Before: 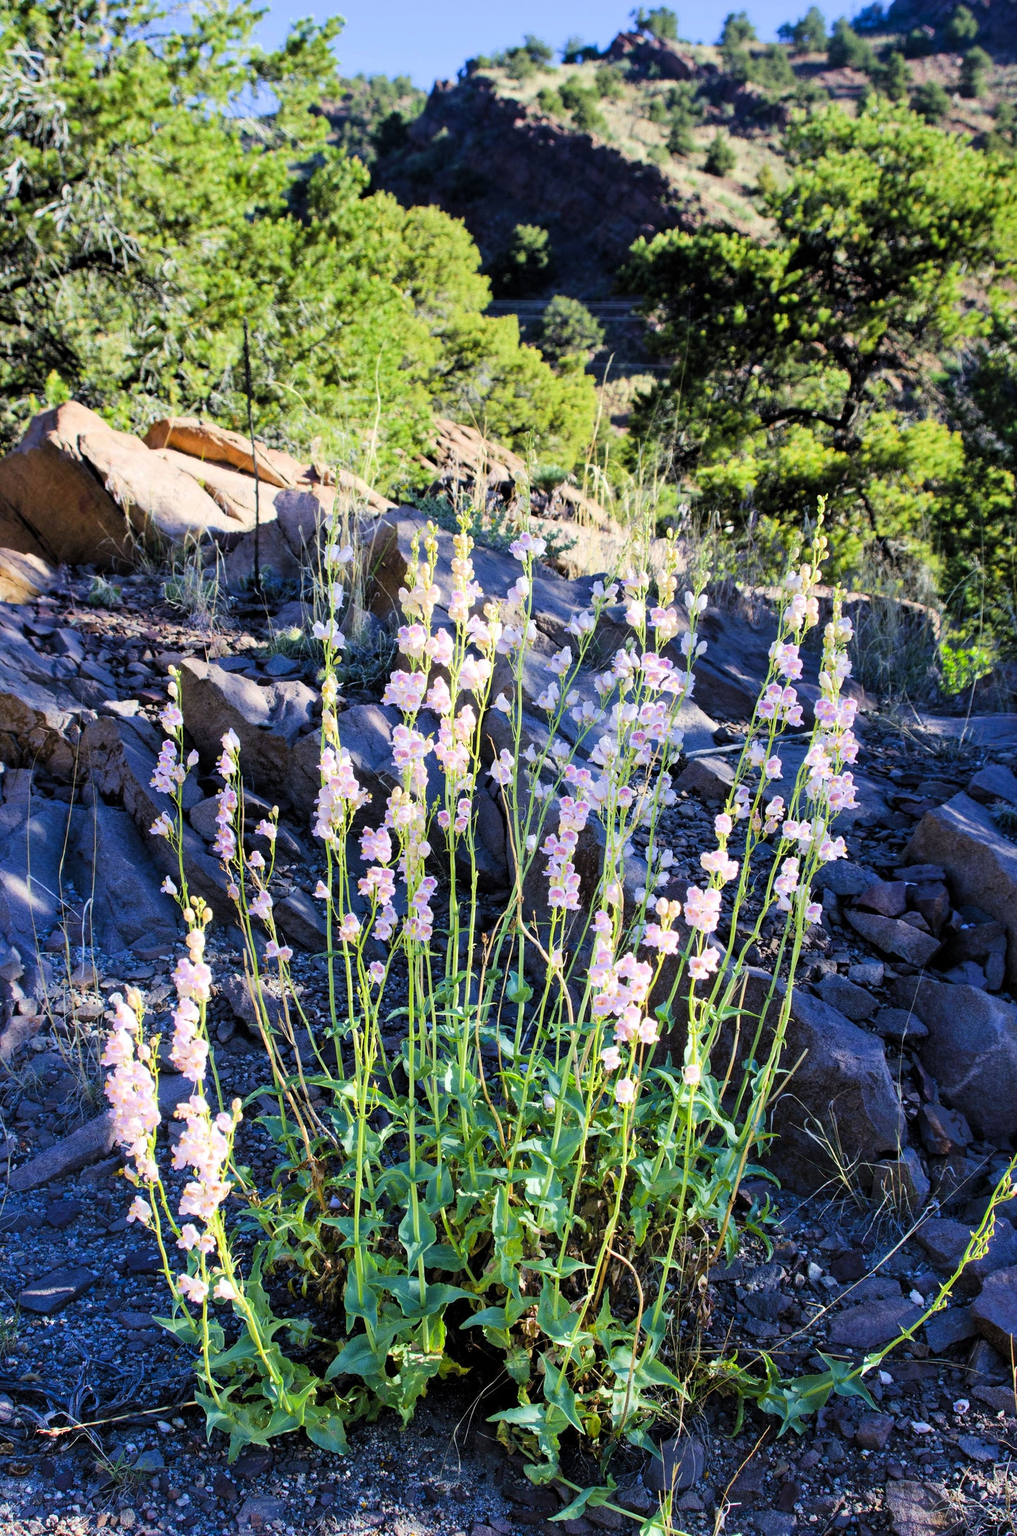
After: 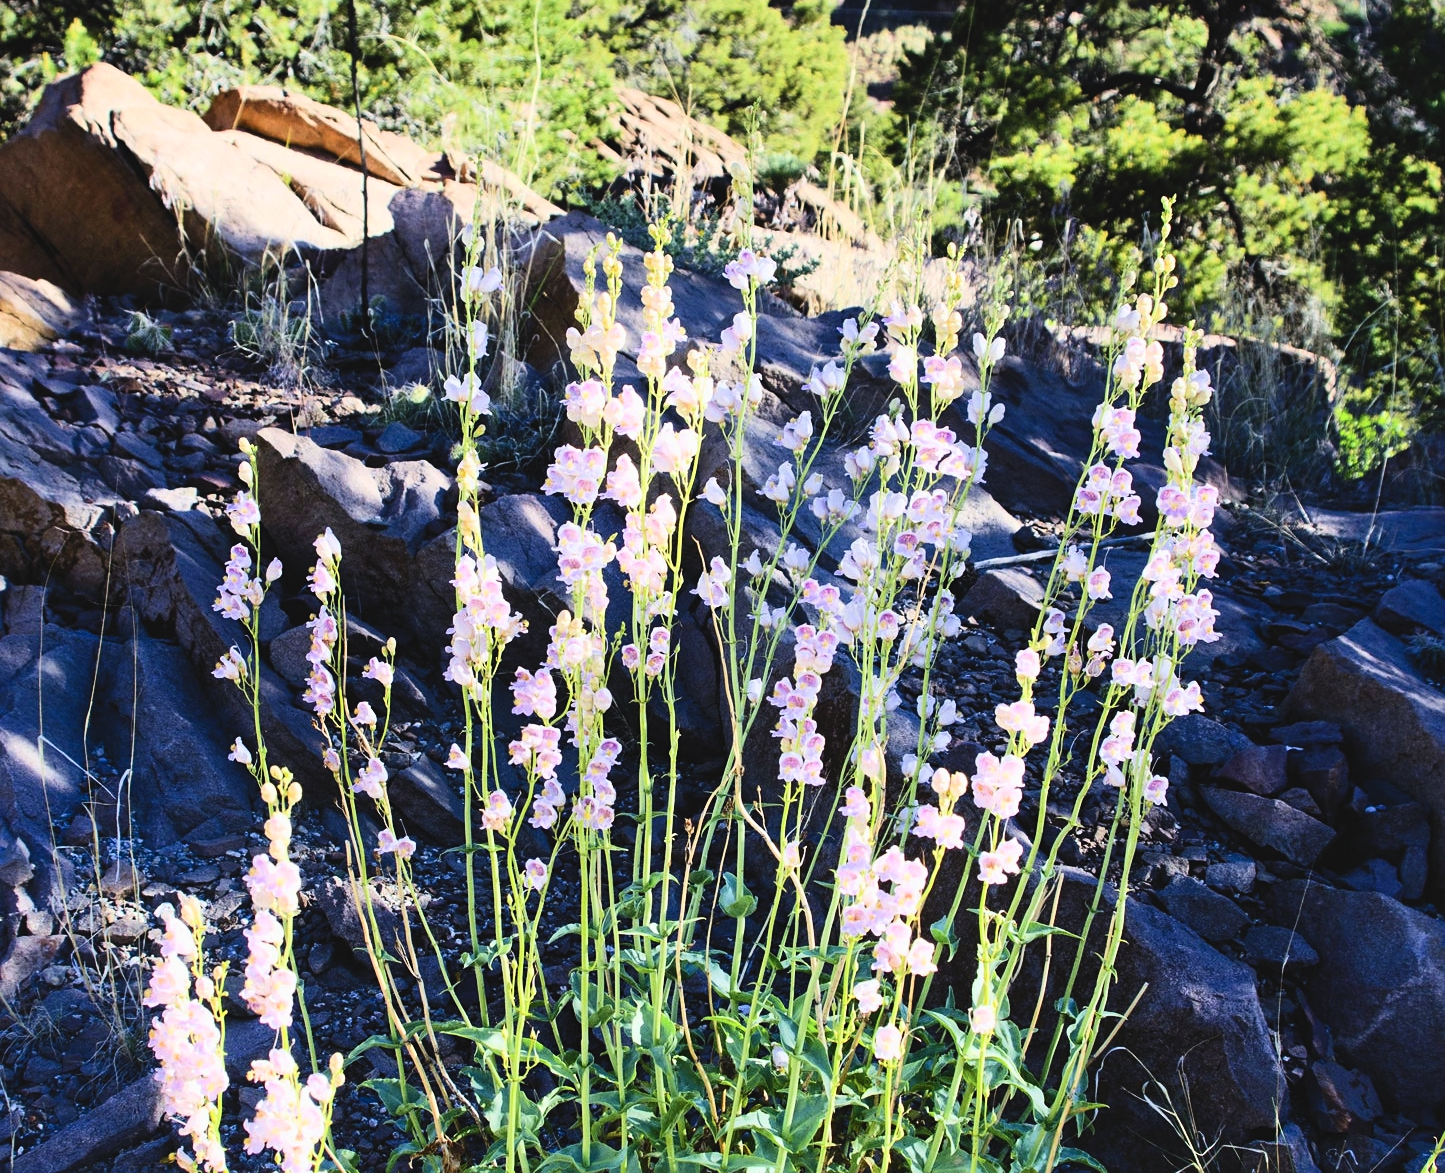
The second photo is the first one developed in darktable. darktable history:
crop and rotate: top 23.297%, bottom 22.93%
sharpen: amount 0.211
contrast brightness saturation: contrast 0.281
exposure: black level correction -0.015, exposure -0.128 EV, compensate highlight preservation false
